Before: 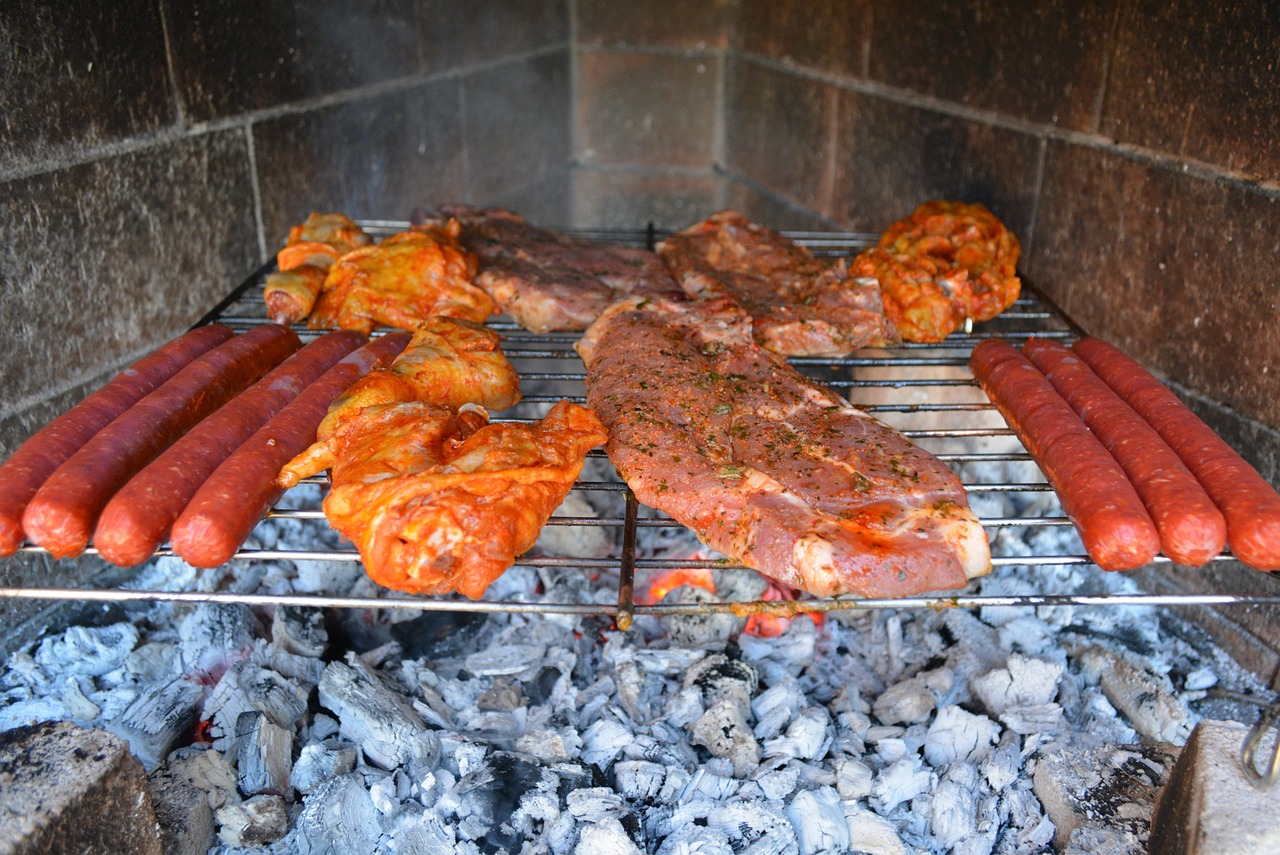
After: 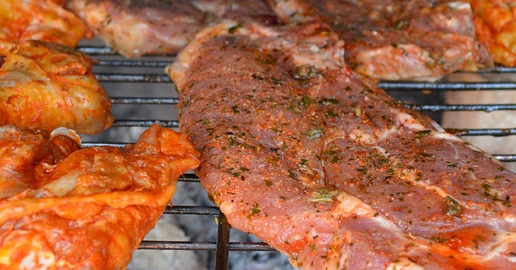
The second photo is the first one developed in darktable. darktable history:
crop: left 31.911%, top 32.311%, right 27.702%, bottom 36.058%
